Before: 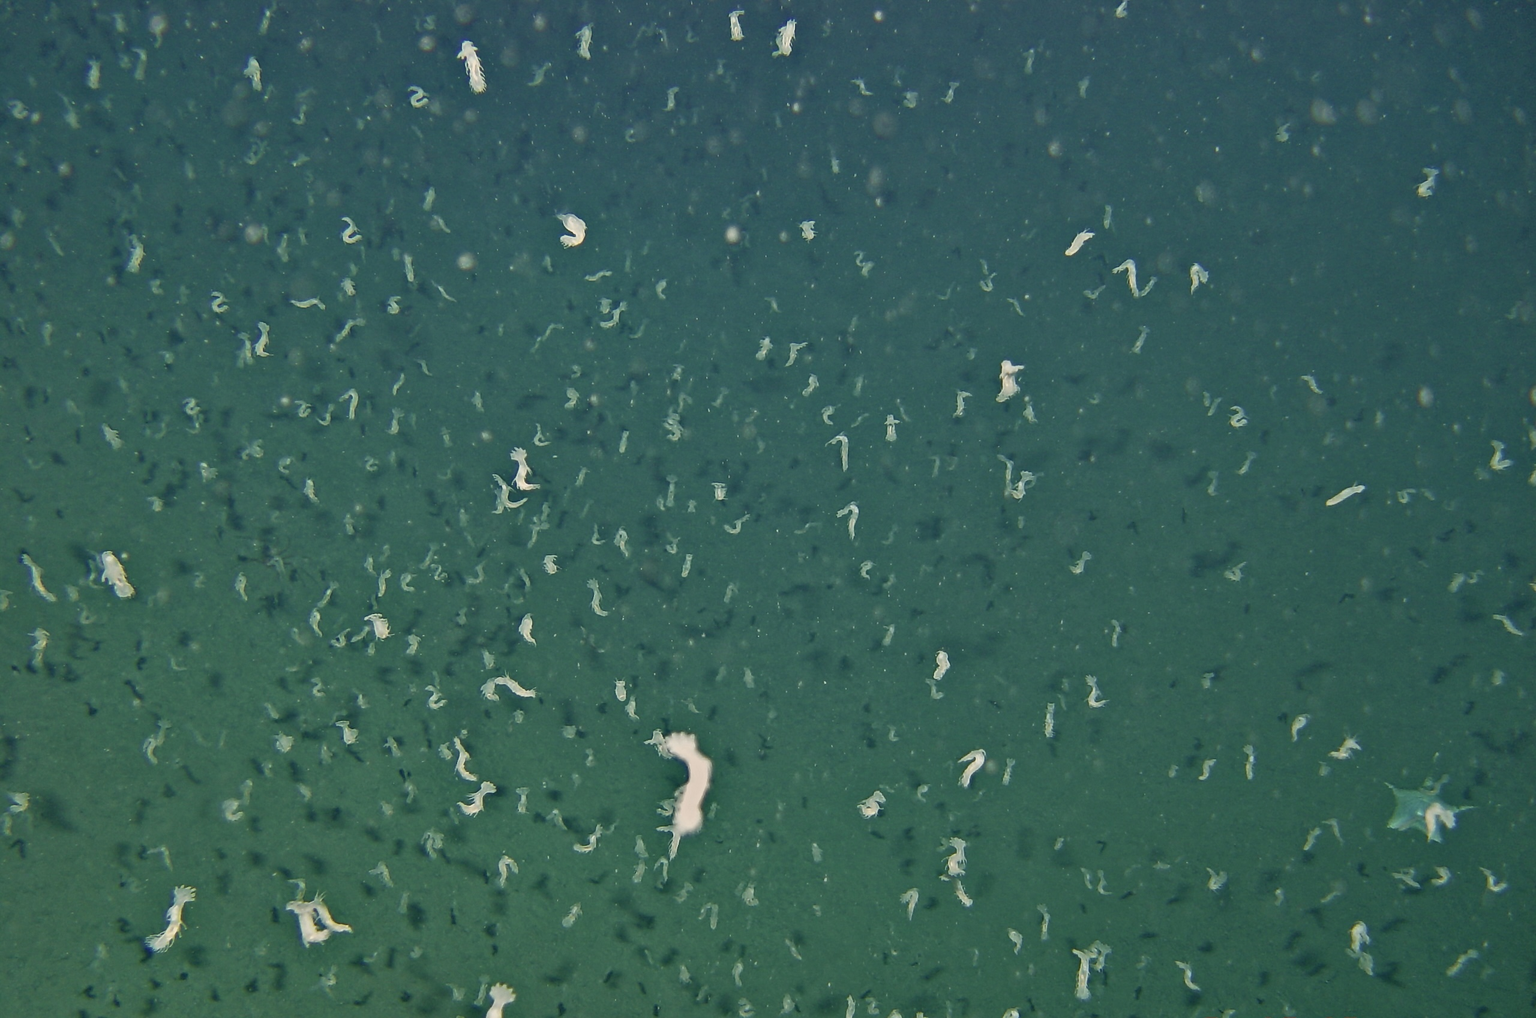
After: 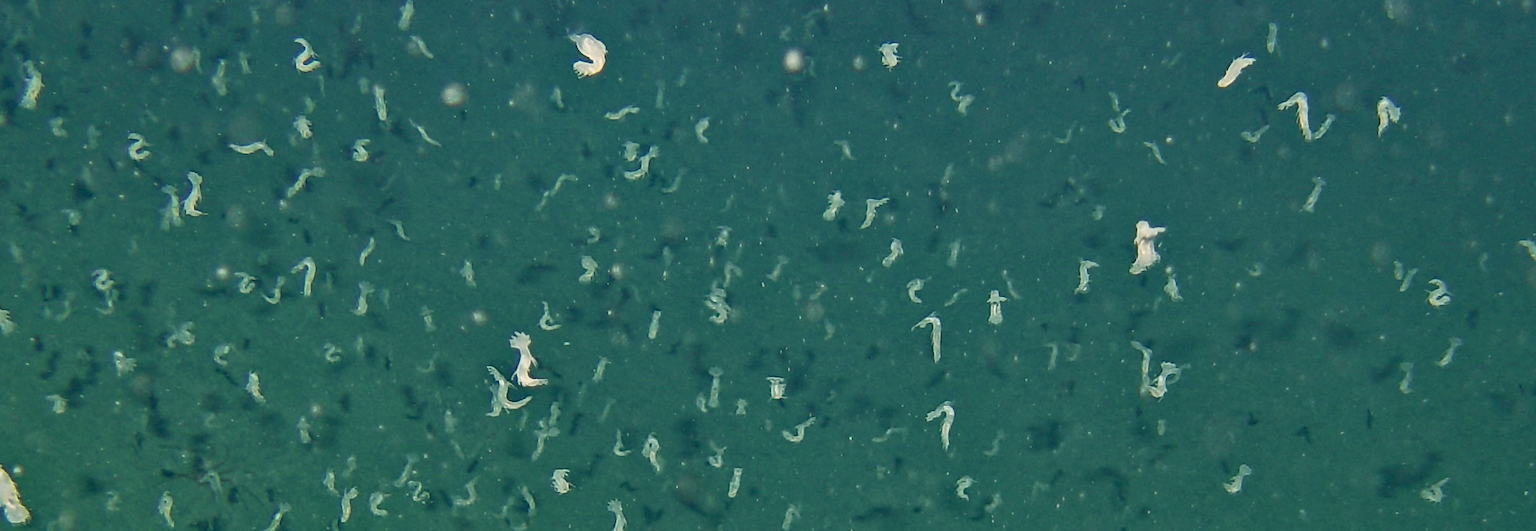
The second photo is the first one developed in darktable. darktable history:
crop: left 7.238%, top 18.452%, right 14.368%, bottom 40.583%
local contrast: on, module defaults
